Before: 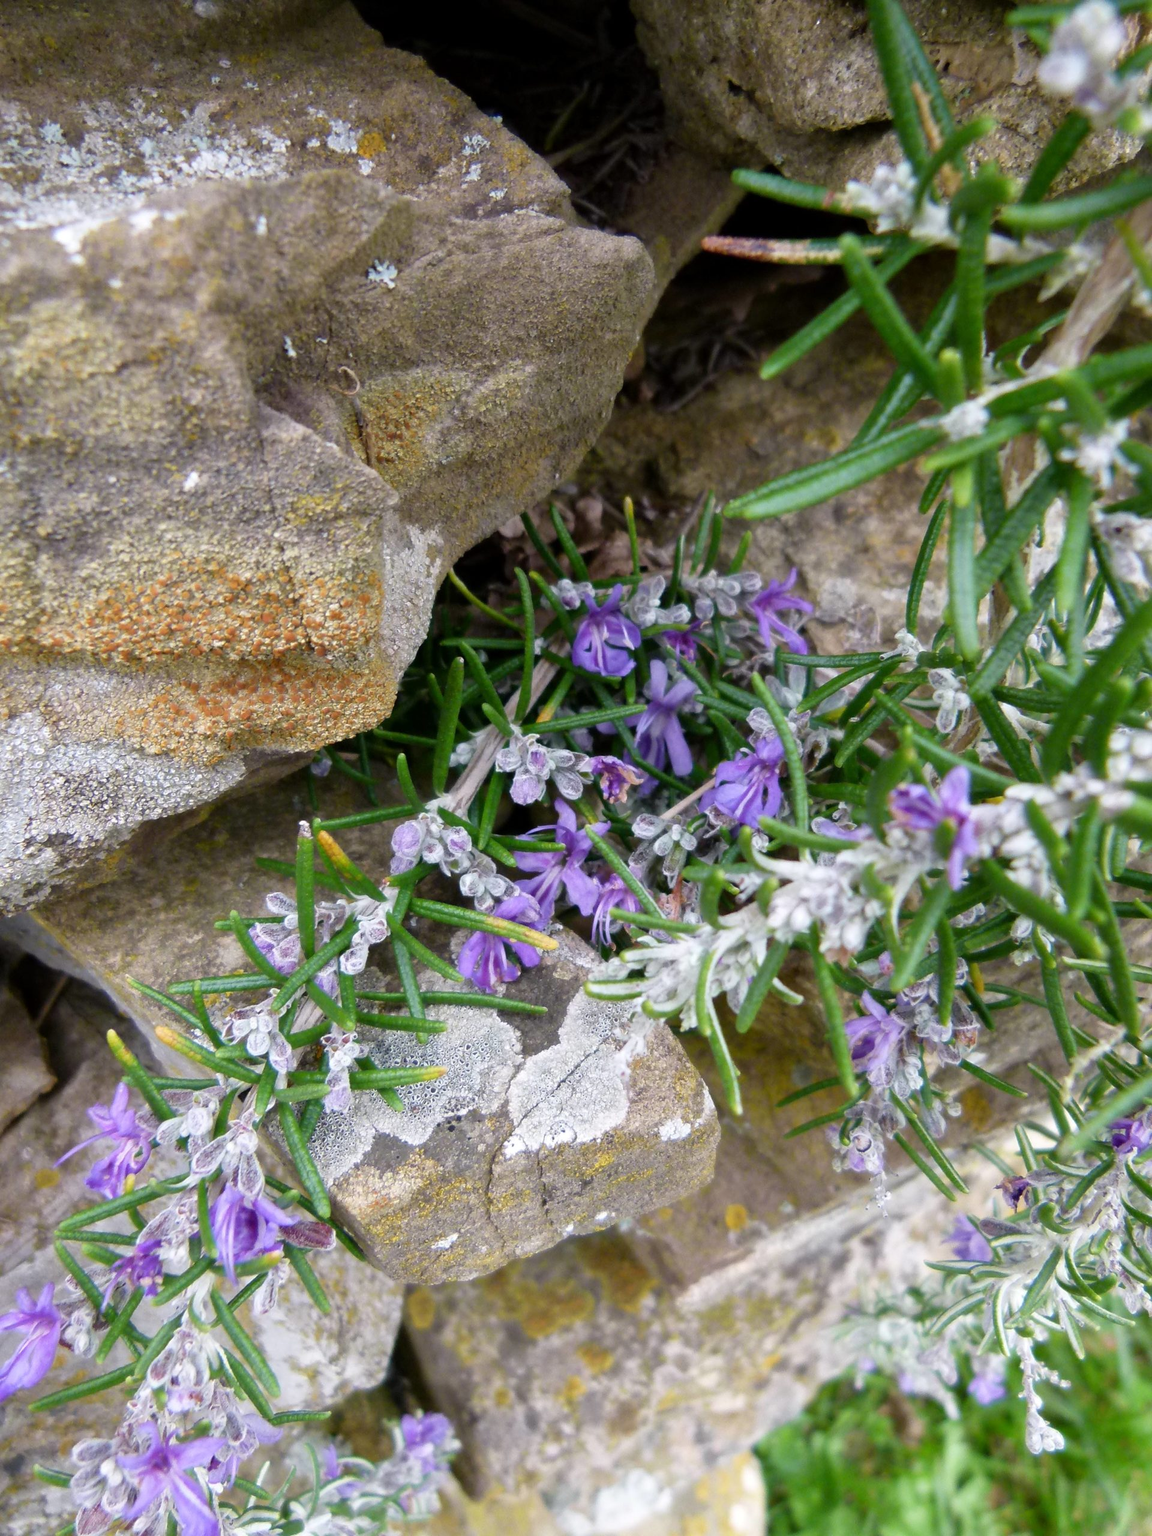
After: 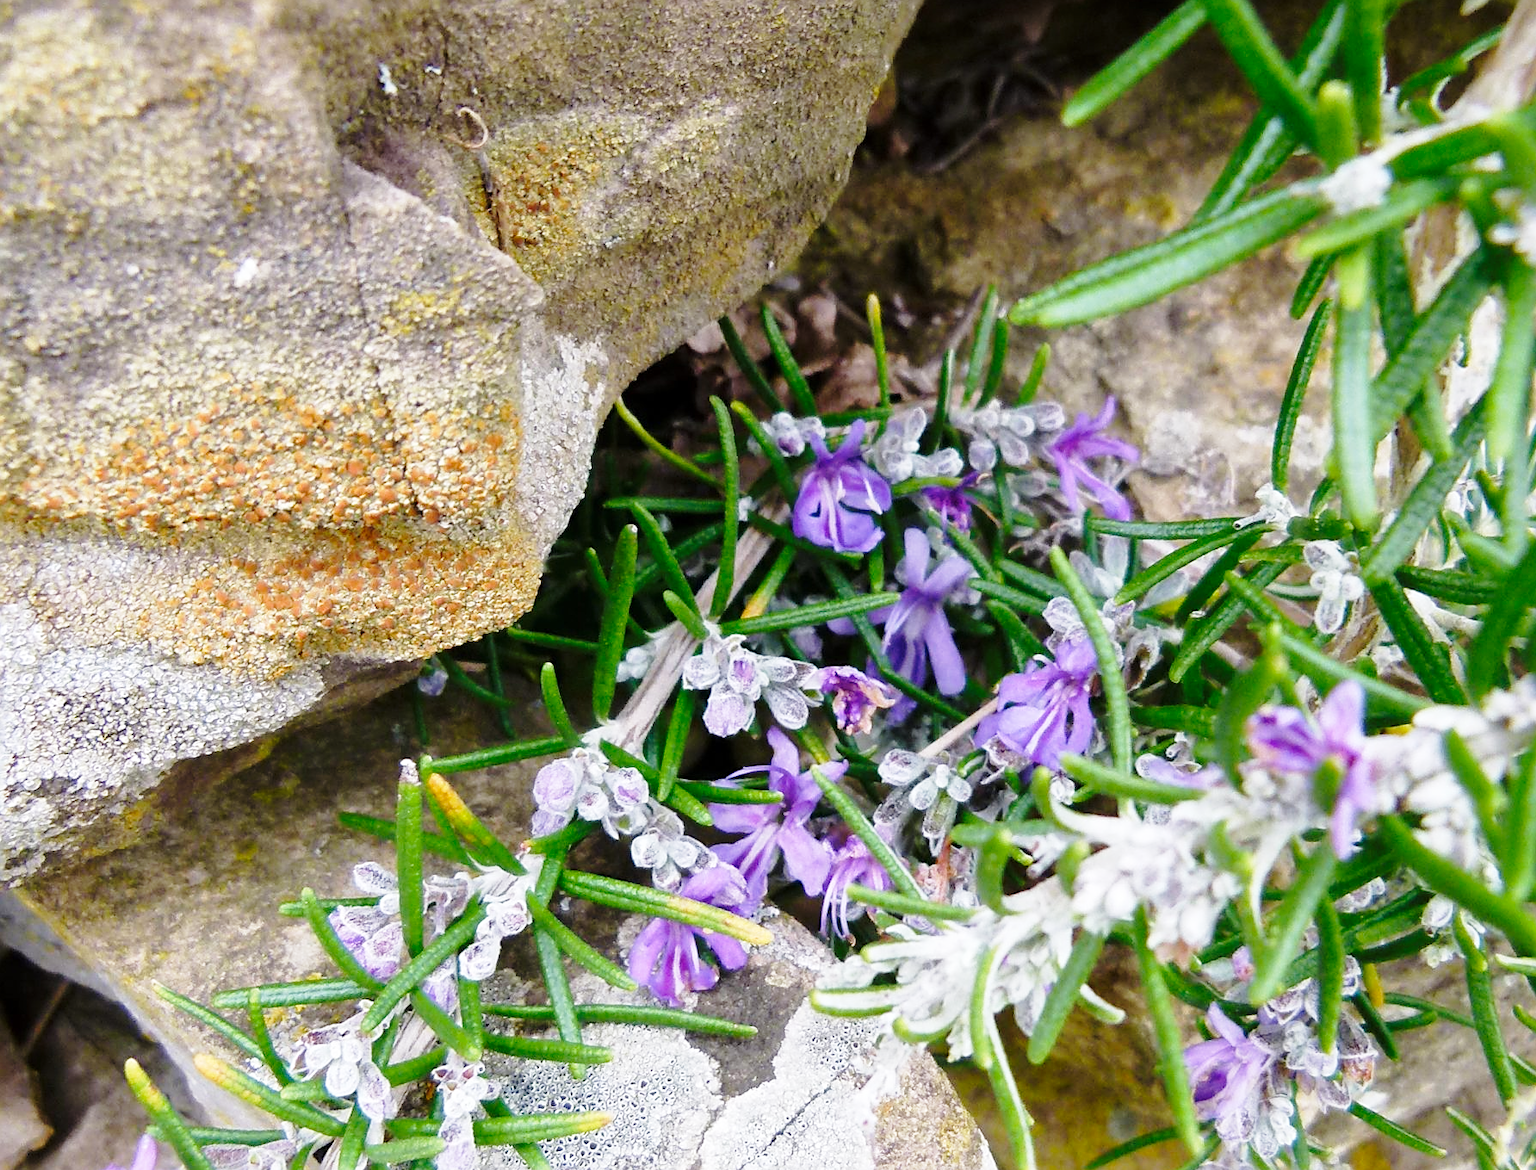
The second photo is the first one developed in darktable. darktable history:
shadows and highlights: shadows 25.43, highlights -26.05
base curve: curves: ch0 [(0, 0) (0.028, 0.03) (0.121, 0.232) (0.46, 0.748) (0.859, 0.968) (1, 1)], preserve colors none
crop: left 1.767%, top 18.997%, right 5.287%, bottom 27.906%
sharpen: on, module defaults
